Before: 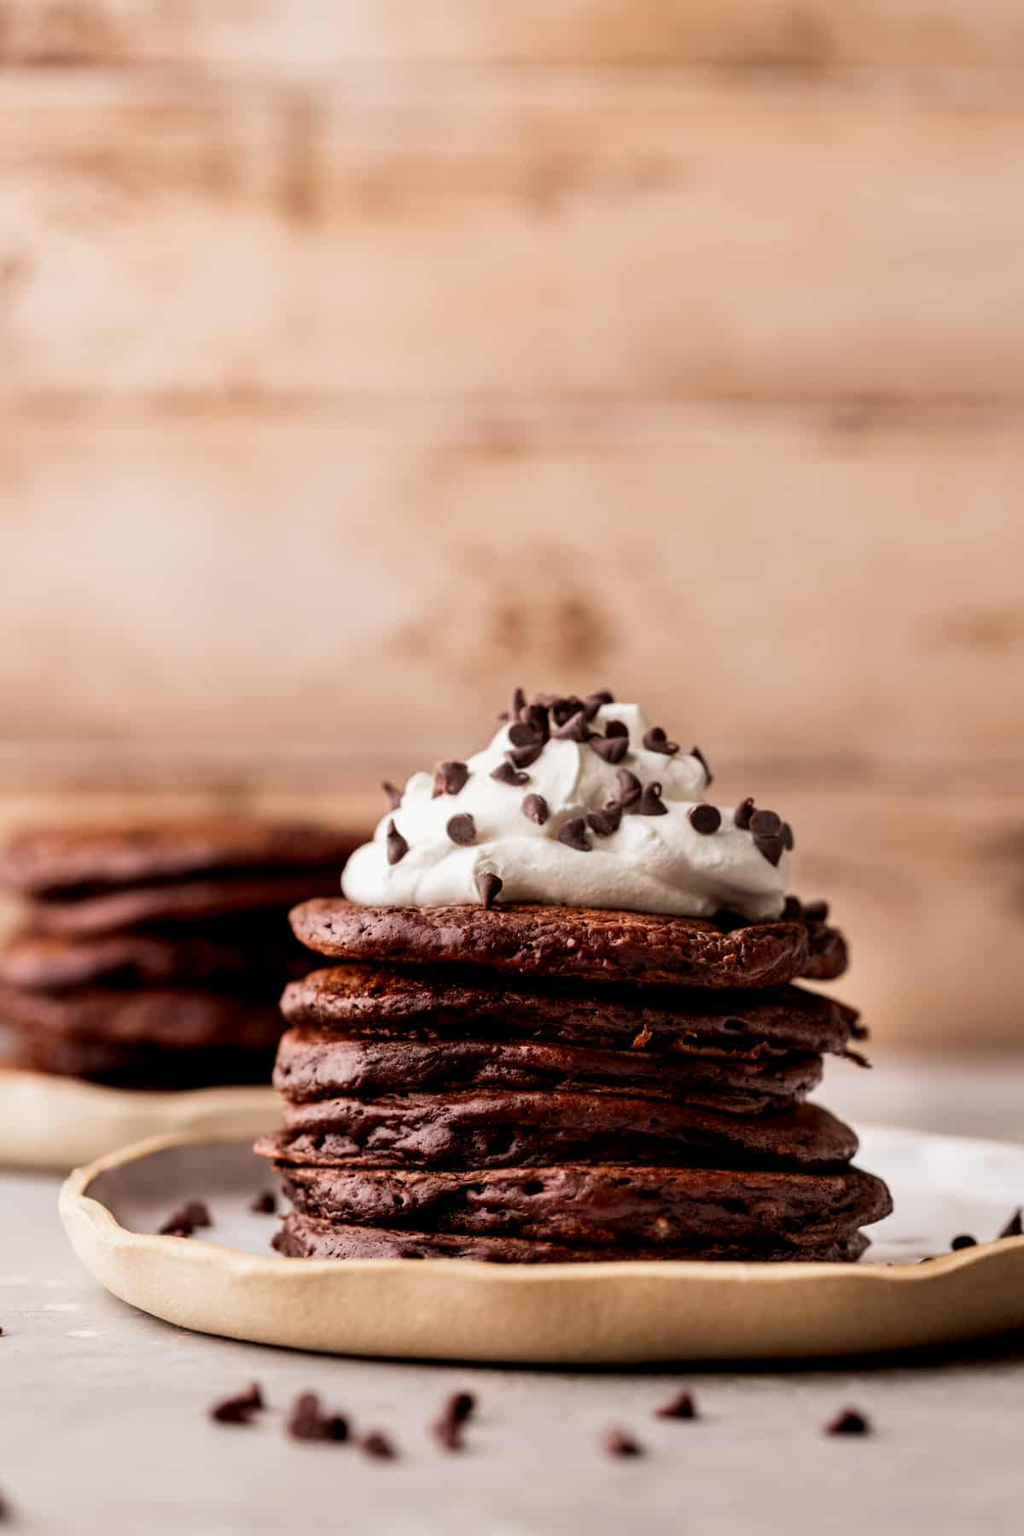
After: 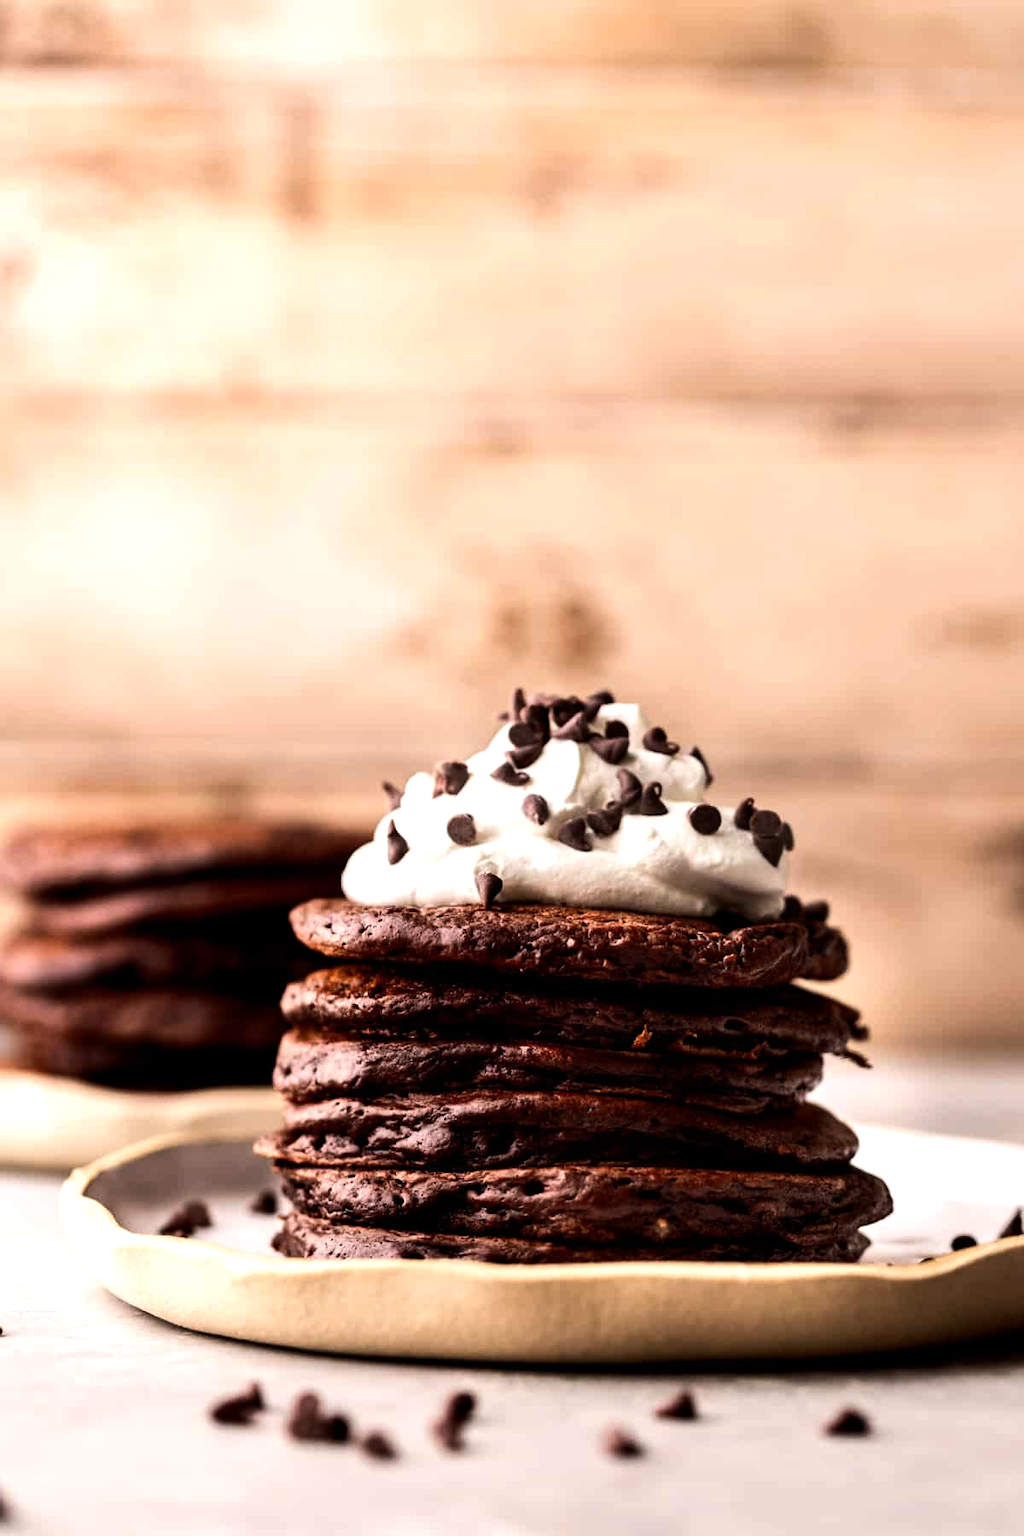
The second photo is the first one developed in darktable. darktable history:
tone equalizer: -8 EV -0.73 EV, -7 EV -0.67 EV, -6 EV -0.589 EV, -5 EV -0.365 EV, -3 EV 0.397 EV, -2 EV 0.6 EV, -1 EV 0.674 EV, +0 EV 0.742 EV, edges refinement/feathering 500, mask exposure compensation -1.57 EV, preserve details no
